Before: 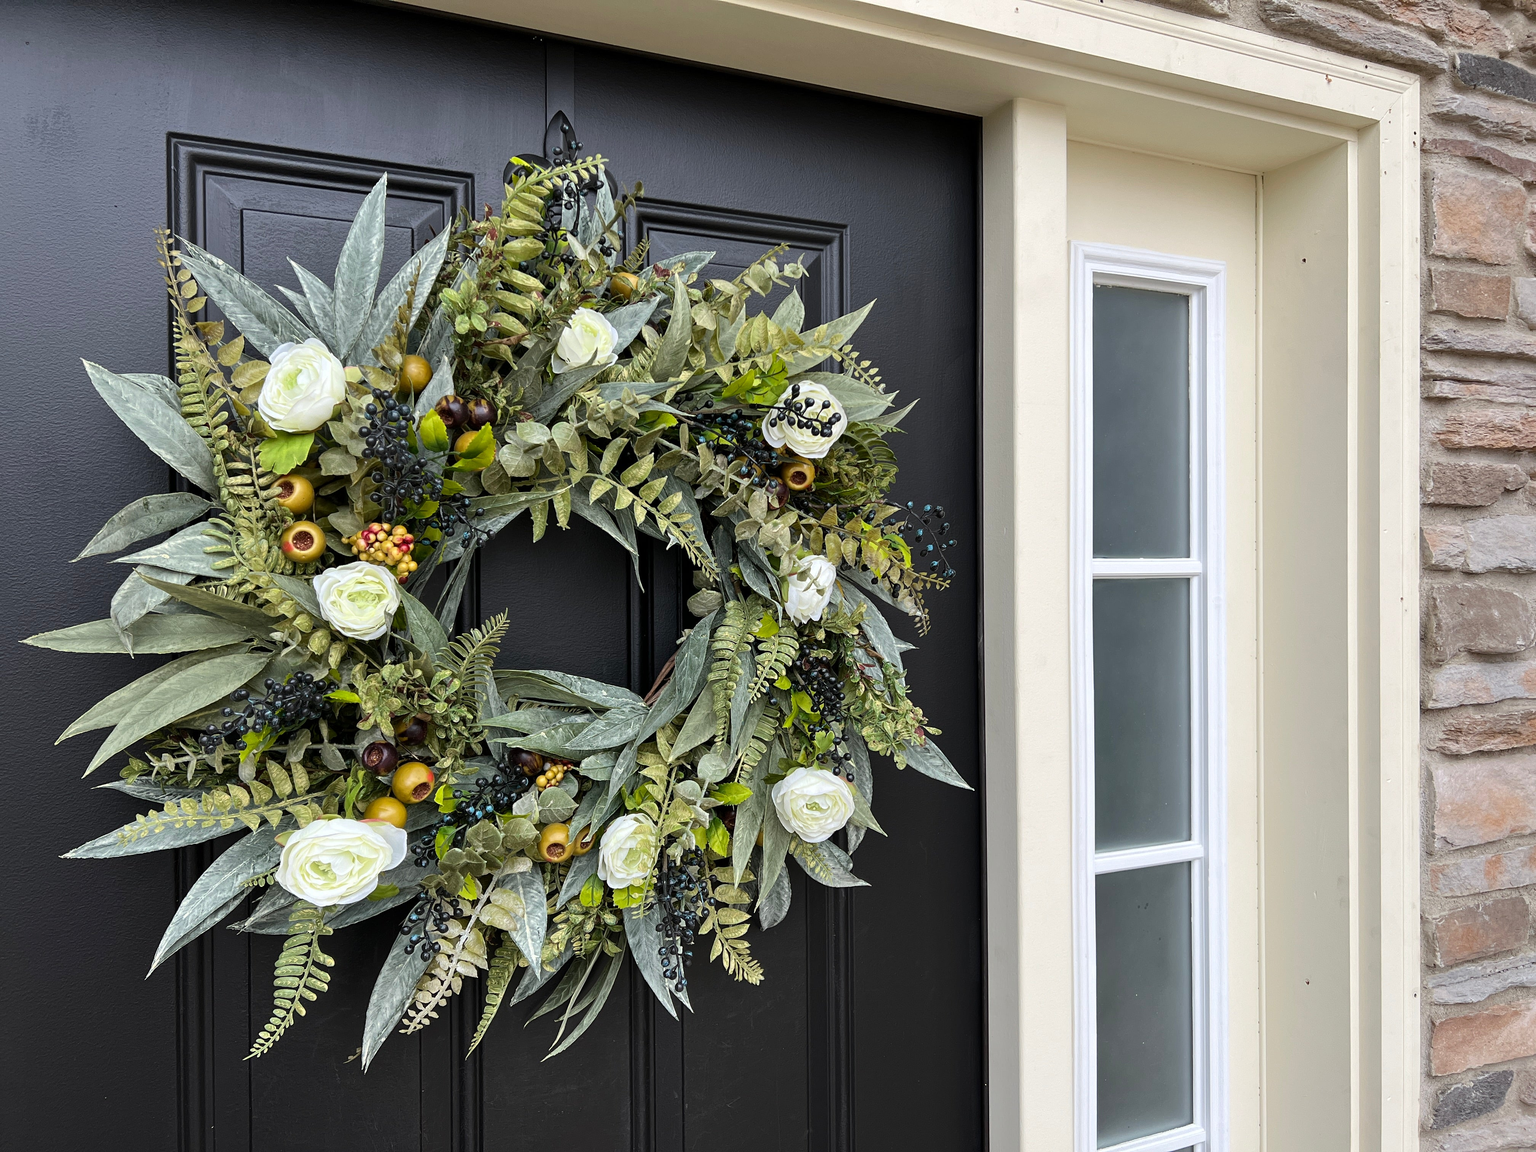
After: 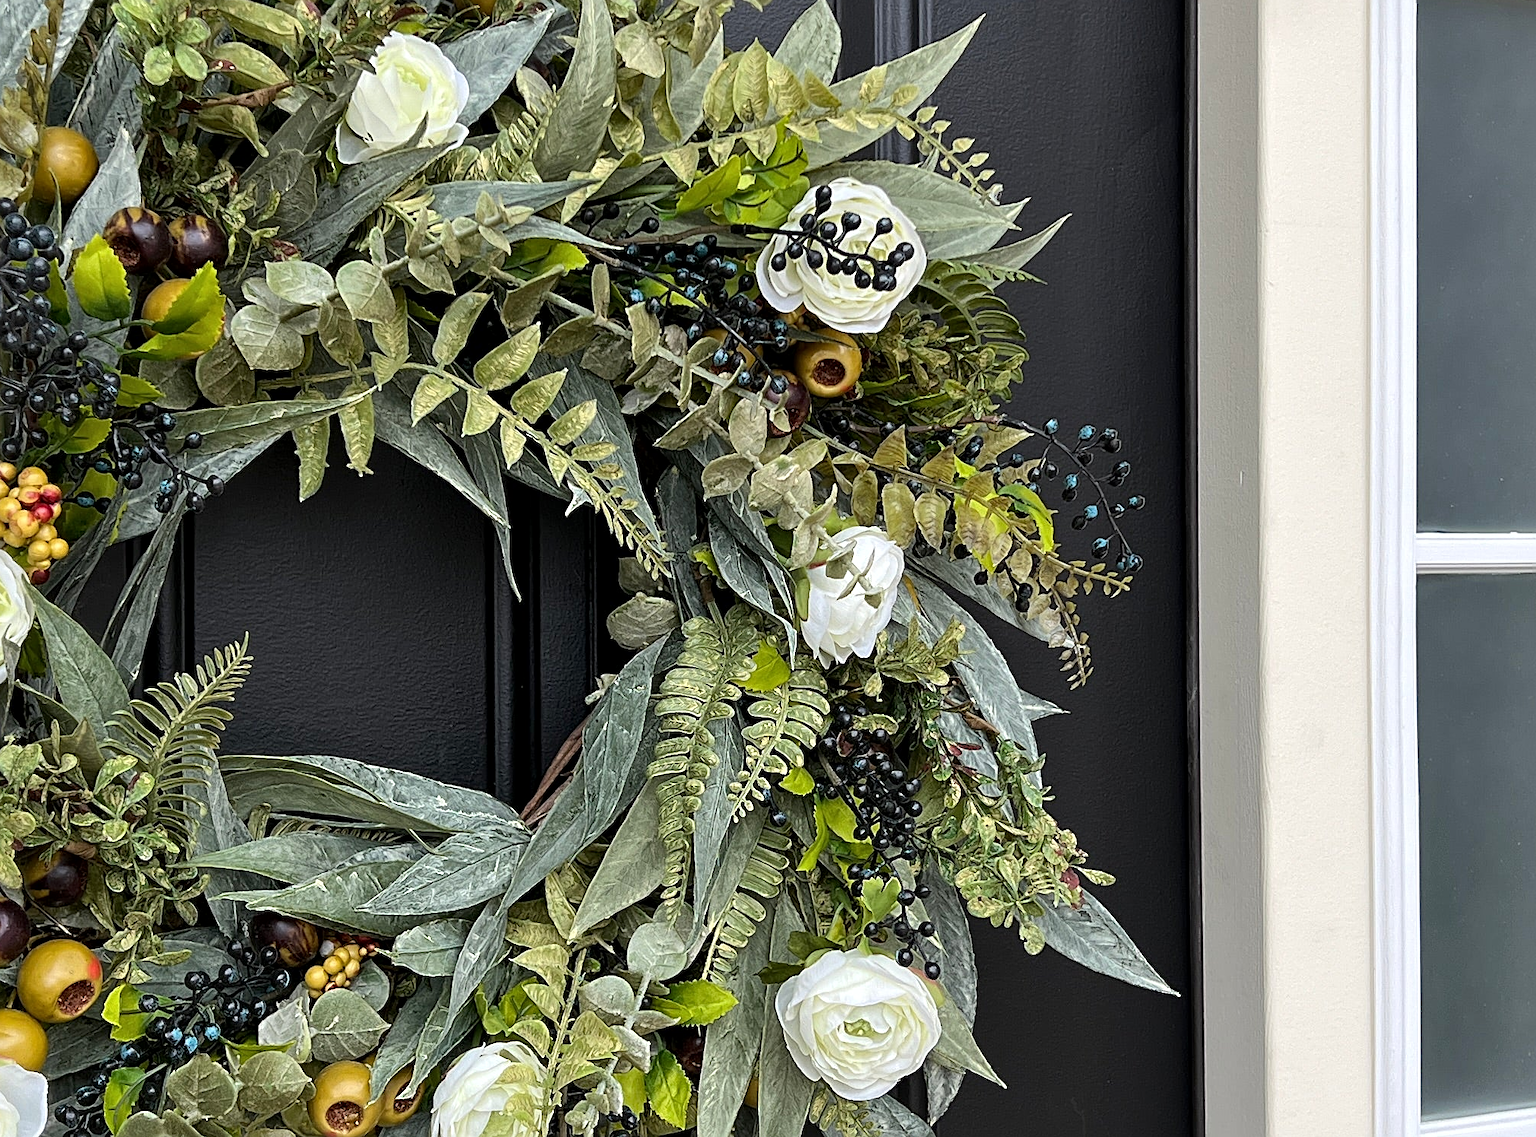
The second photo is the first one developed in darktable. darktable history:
sharpen: on, module defaults
crop: left 24.966%, top 25.309%, right 24.918%, bottom 25.193%
local contrast: mode bilateral grid, contrast 20, coarseness 51, detail 119%, midtone range 0.2
